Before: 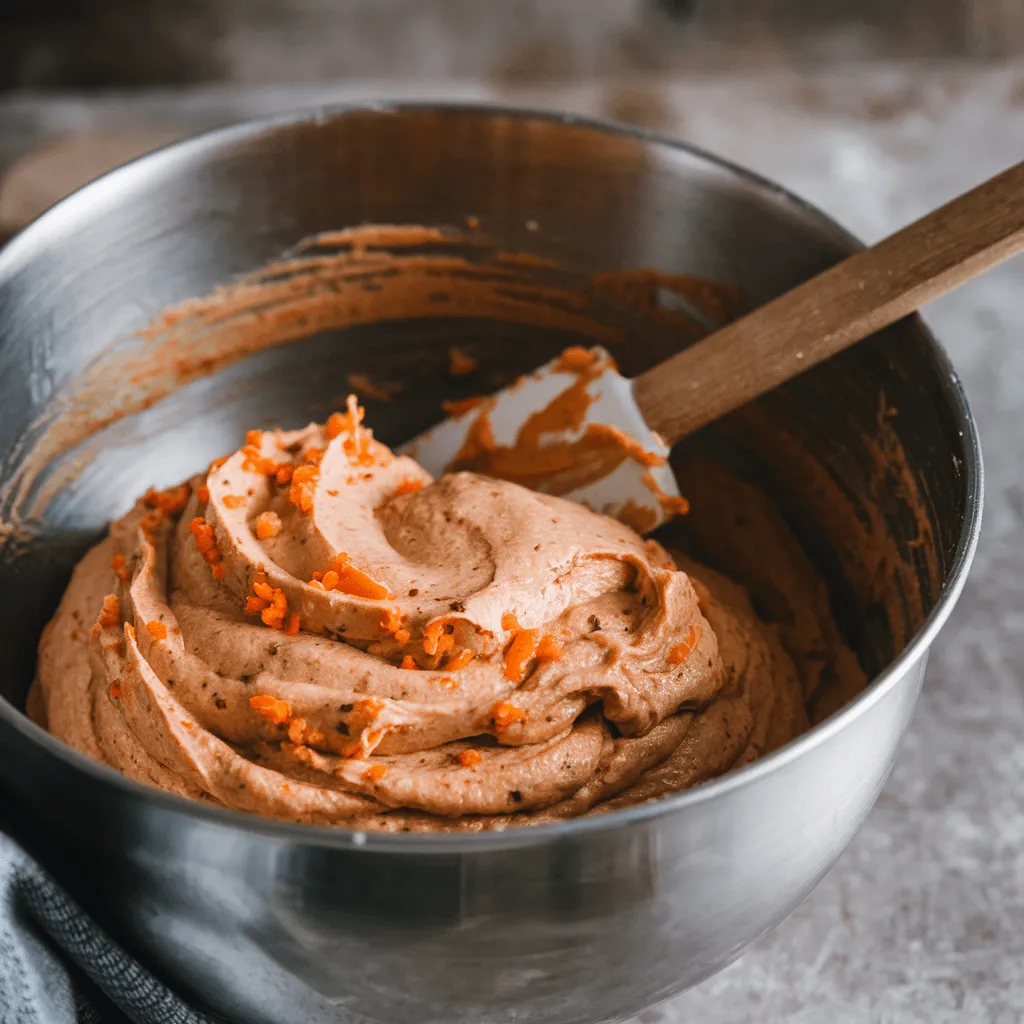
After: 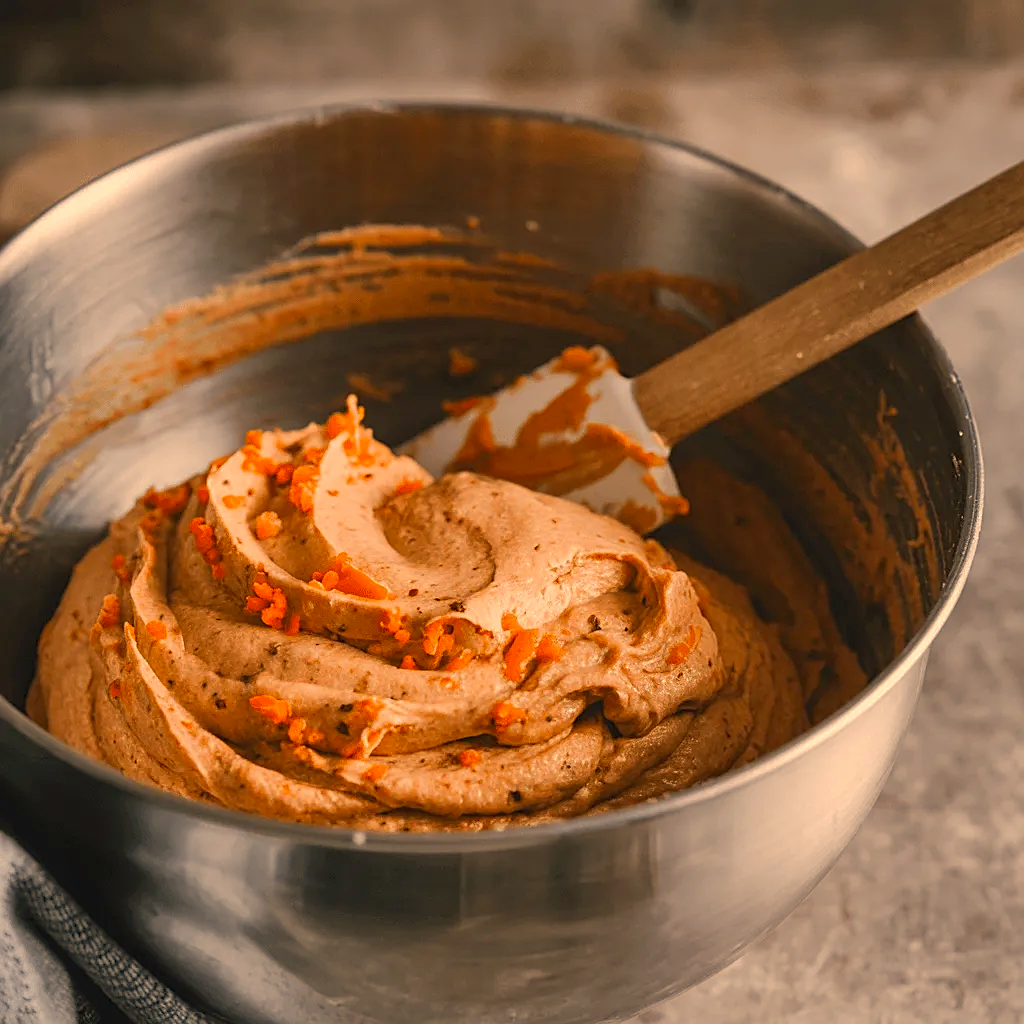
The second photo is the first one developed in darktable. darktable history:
shadows and highlights: on, module defaults
sharpen: on, module defaults
color correction: highlights a* 15, highlights b* 31.55
